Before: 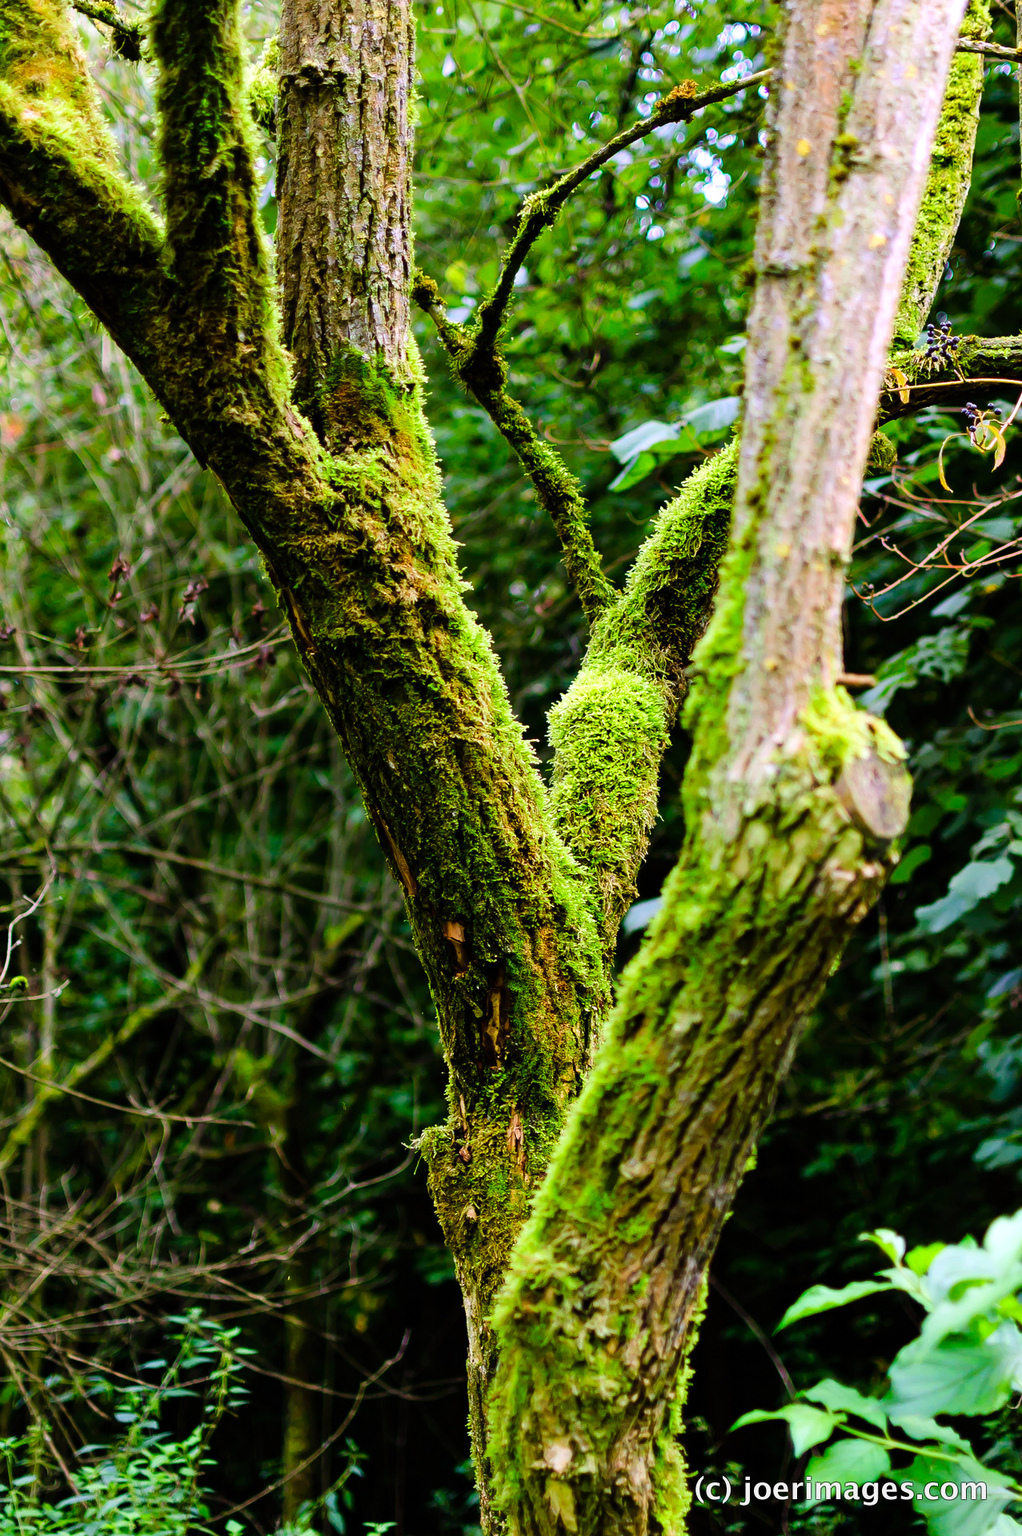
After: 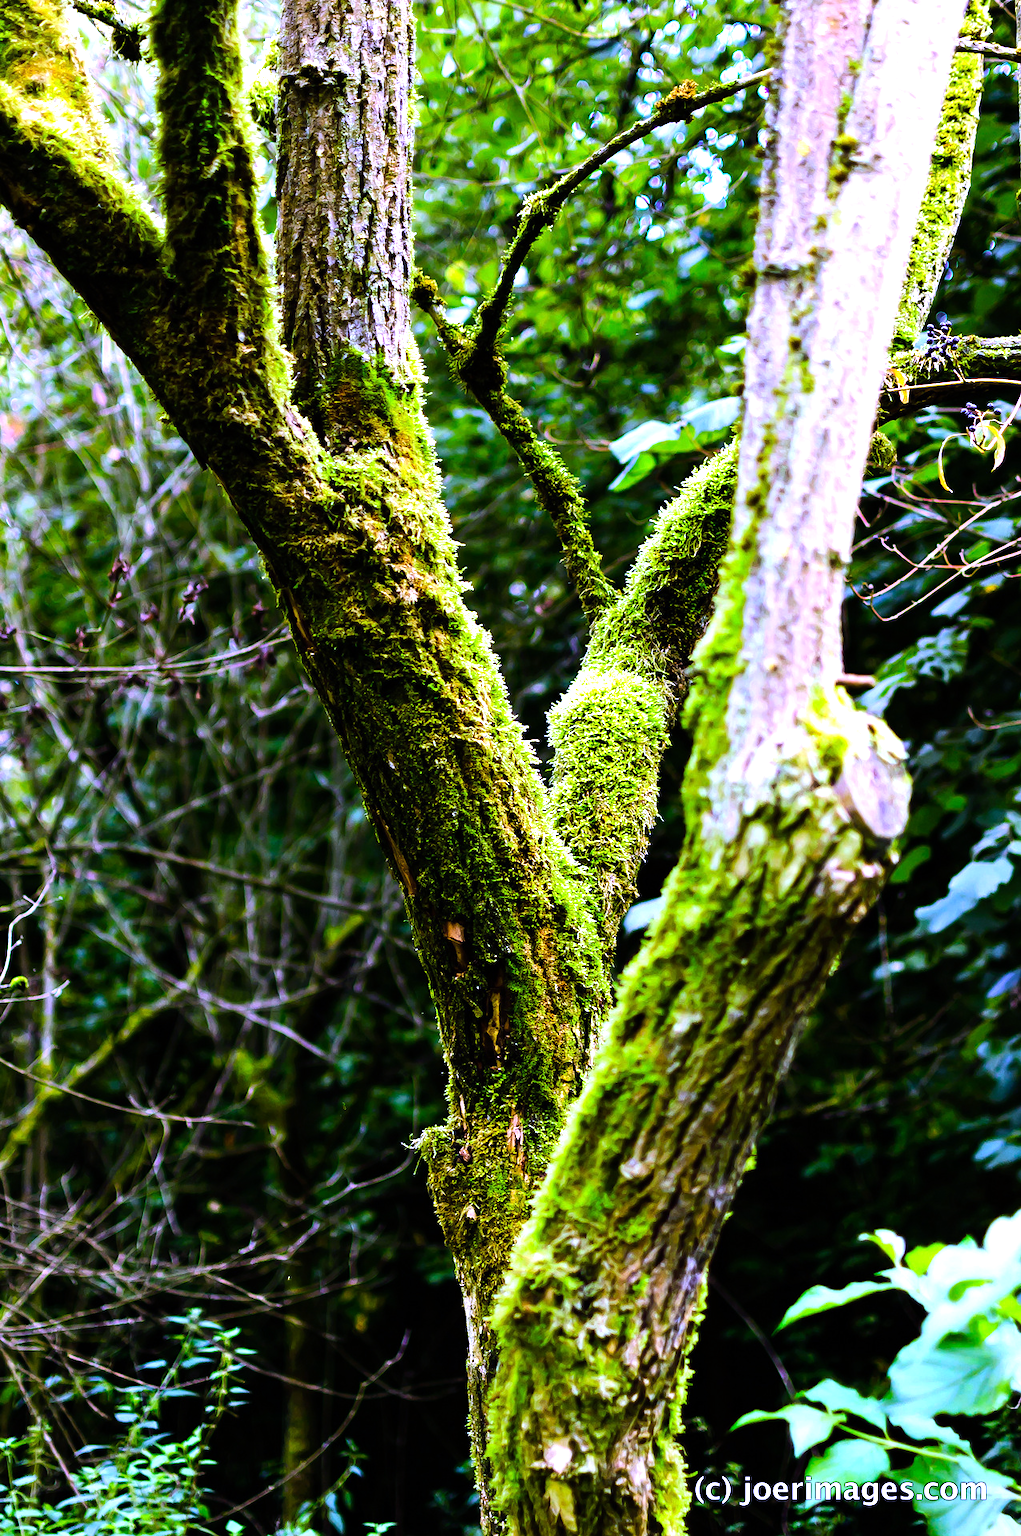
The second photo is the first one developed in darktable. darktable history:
white balance: red 0.98, blue 1.61
tone equalizer: -8 EV -0.75 EV, -7 EV -0.7 EV, -6 EV -0.6 EV, -5 EV -0.4 EV, -3 EV 0.4 EV, -2 EV 0.6 EV, -1 EV 0.7 EV, +0 EV 0.75 EV, edges refinement/feathering 500, mask exposure compensation -1.57 EV, preserve details no
